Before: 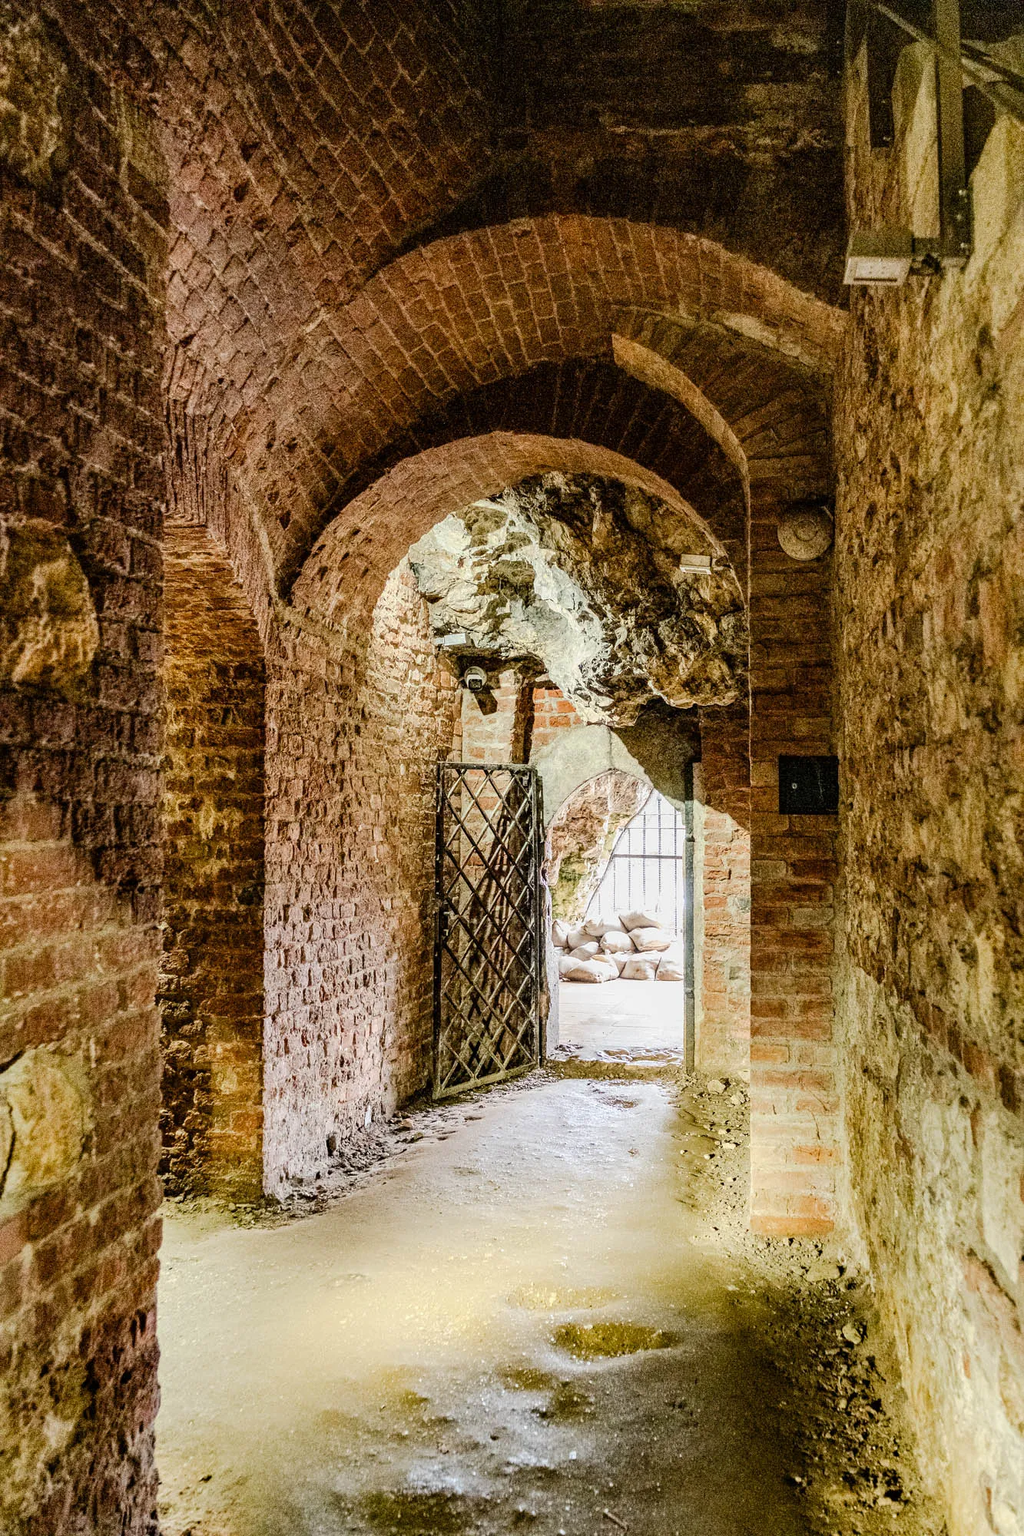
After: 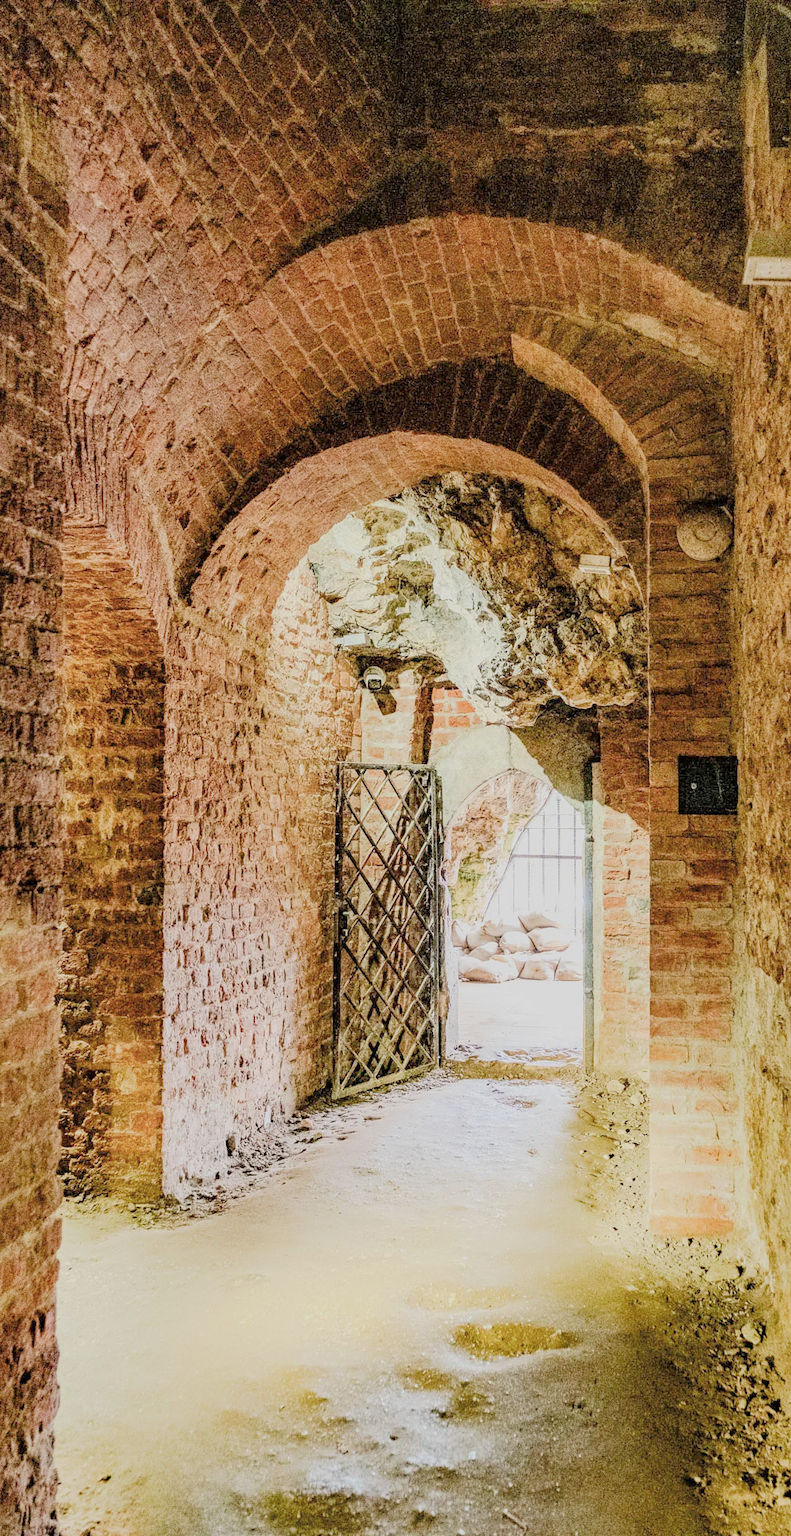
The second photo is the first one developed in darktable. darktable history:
filmic rgb: middle gray luminance 2.67%, black relative exposure -9.86 EV, white relative exposure 6.99 EV, dynamic range scaling 10.45%, target black luminance 0%, hardness 3.17, latitude 43.59%, contrast 0.675, highlights saturation mix 4.47%, shadows ↔ highlights balance 13.72%
exposure: black level correction 0, exposure 1.5 EV, compensate highlight preservation false
crop: left 9.852%, right 12.786%
